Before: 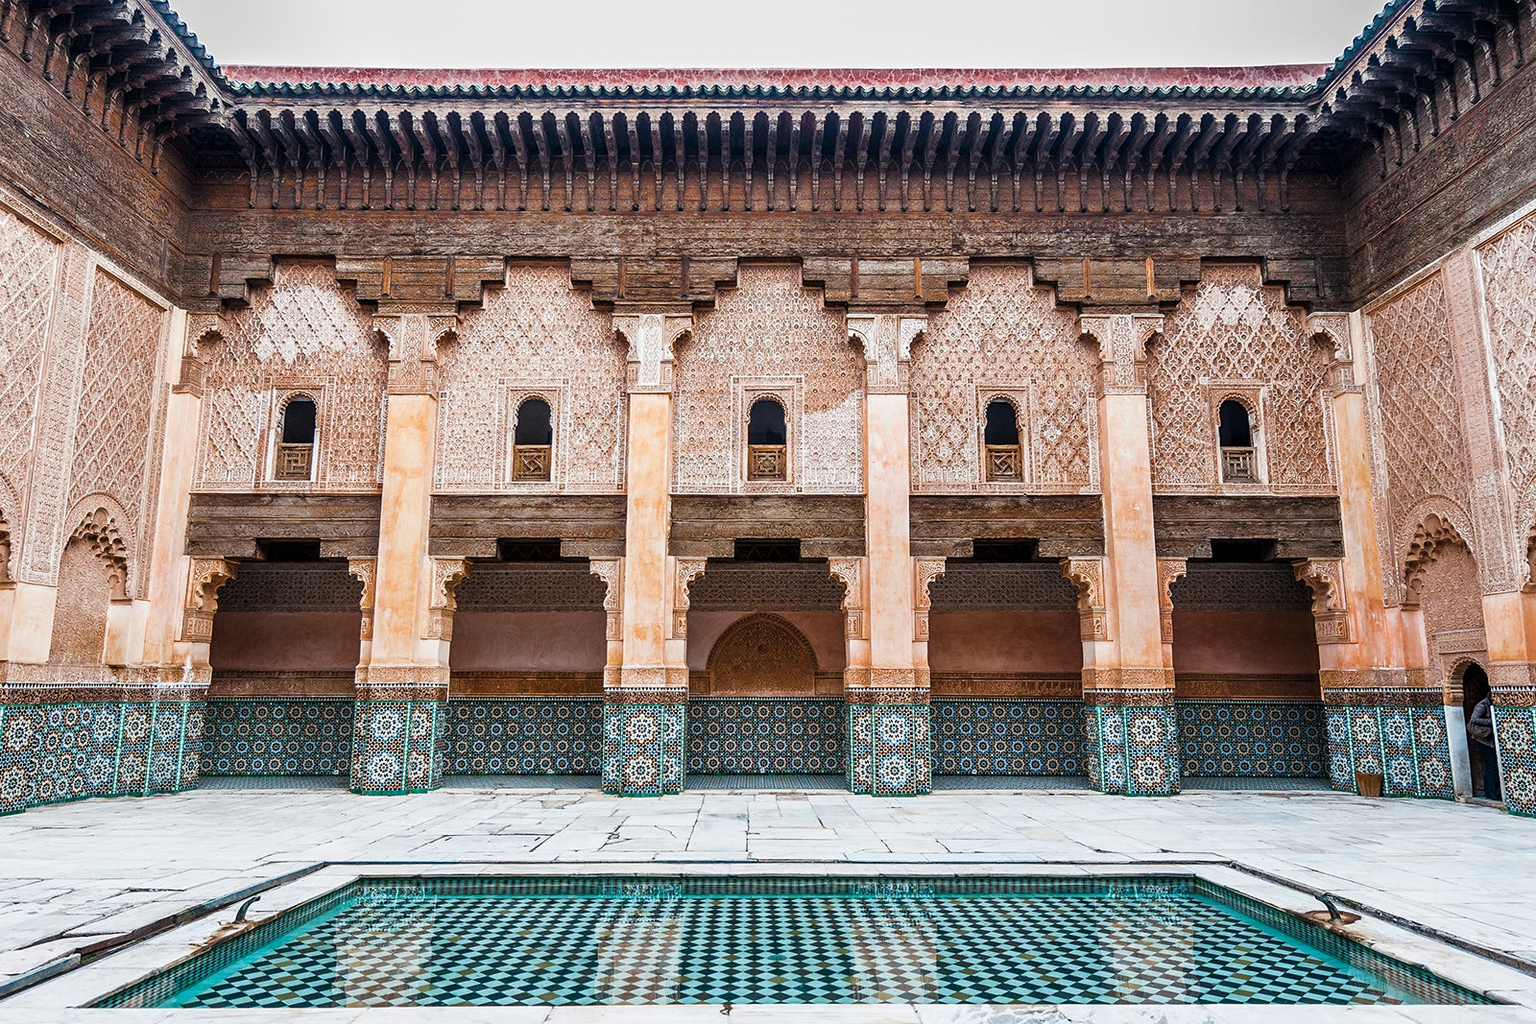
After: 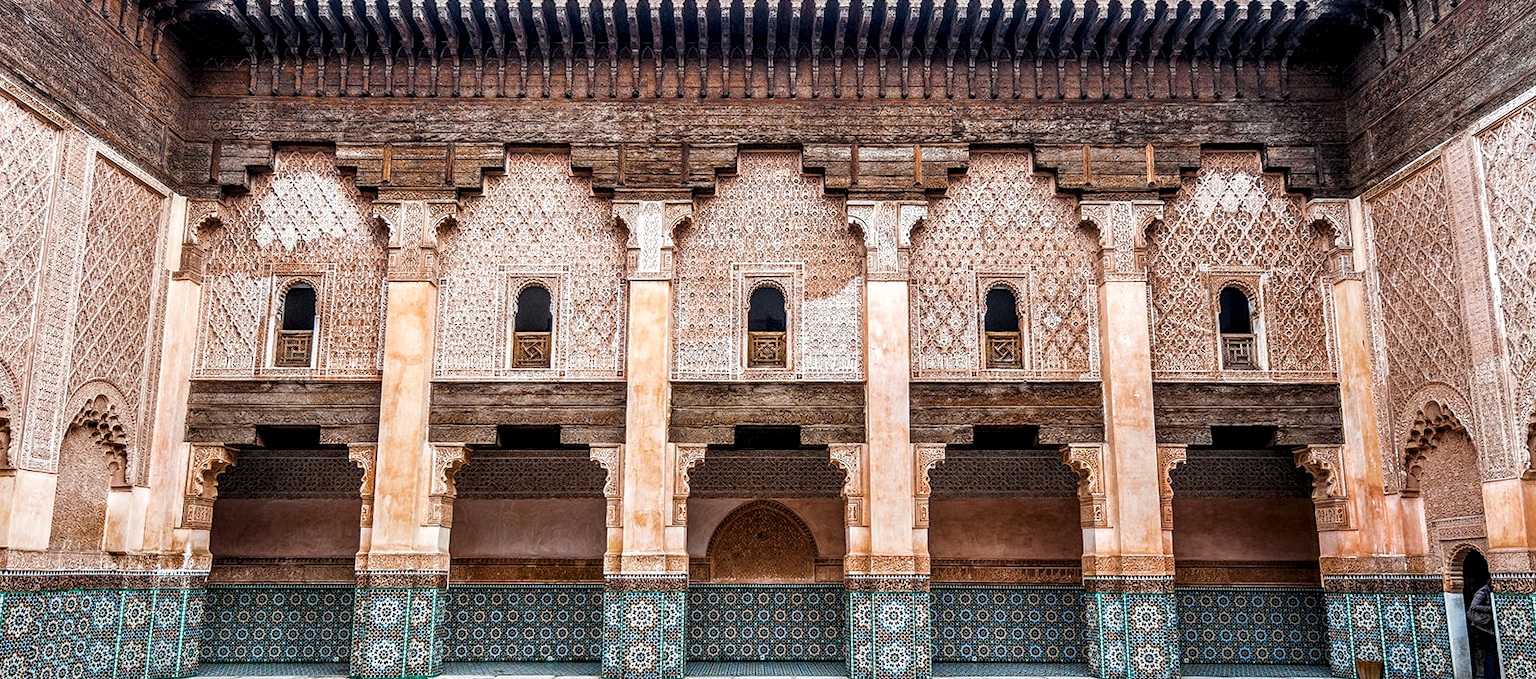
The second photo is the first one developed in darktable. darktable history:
crop: top 11.146%, bottom 22.421%
local contrast: detail 150%
